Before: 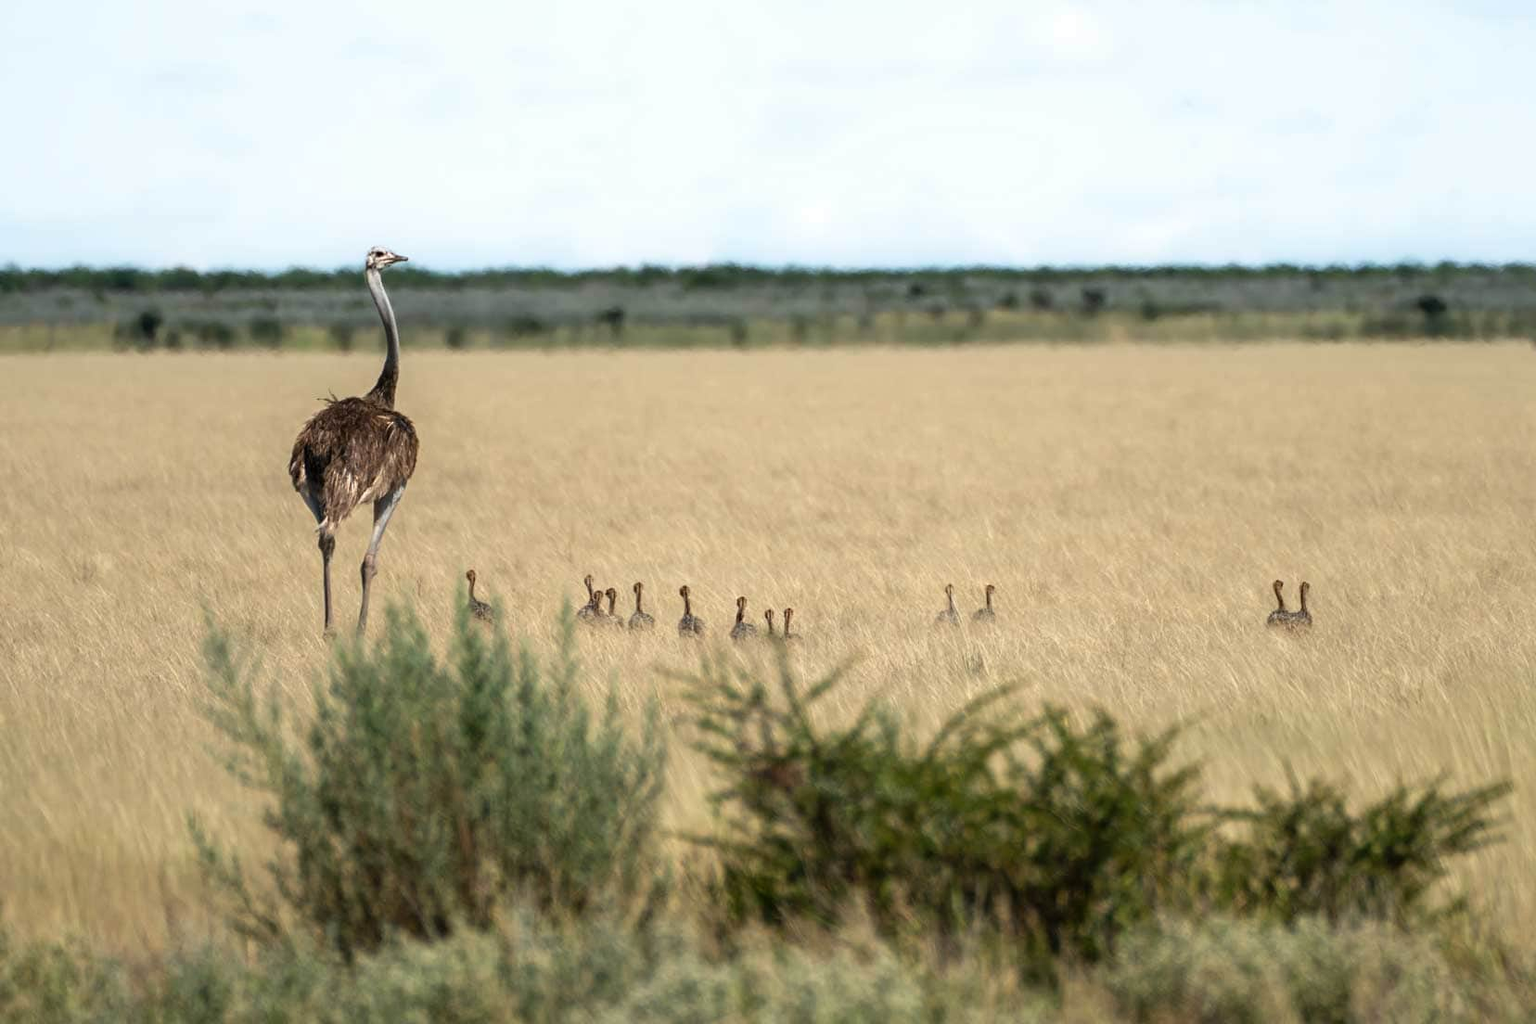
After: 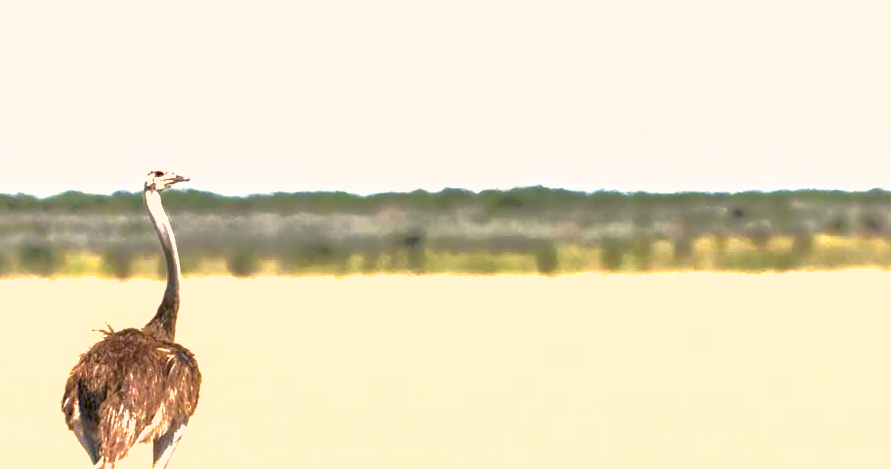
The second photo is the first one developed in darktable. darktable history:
exposure: black level correction 0, exposure 1.741 EV, compensate exposure bias true, compensate highlight preservation false
crop: left 15.136%, top 9.062%, right 31.003%, bottom 48.449%
color correction: highlights a* 12.07, highlights b* 11.89
shadows and highlights: on, module defaults
